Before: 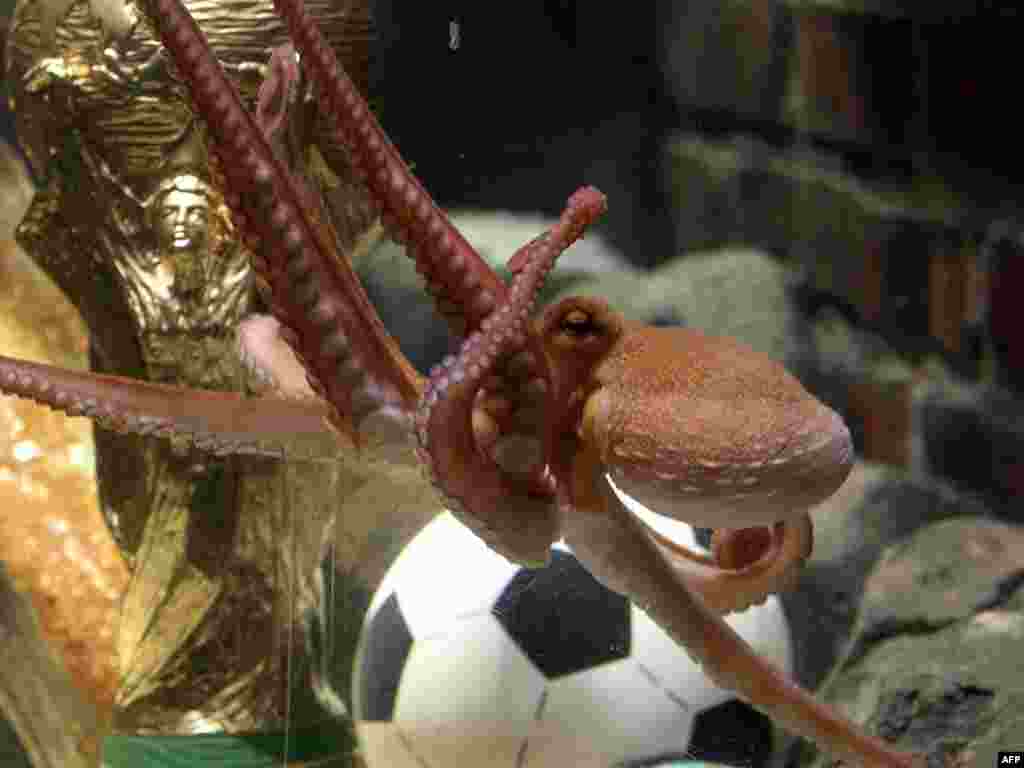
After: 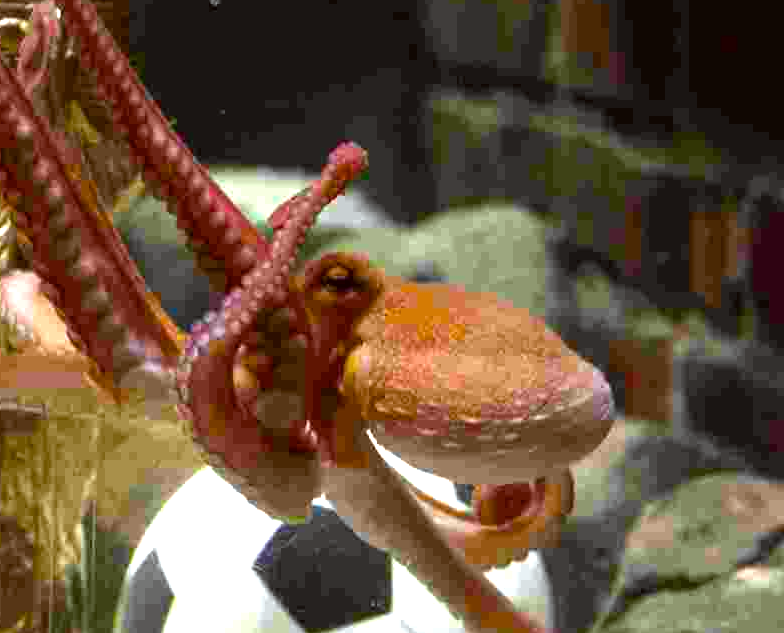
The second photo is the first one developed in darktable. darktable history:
crop: left 23.435%, top 5.857%, bottom 11.637%
color balance rgb: perceptual saturation grading › global saturation 31.028%, perceptual brilliance grading › global brilliance 25.423%
color correction: highlights a* -2.99, highlights b* -2.7, shadows a* 2.29, shadows b* 2.86
